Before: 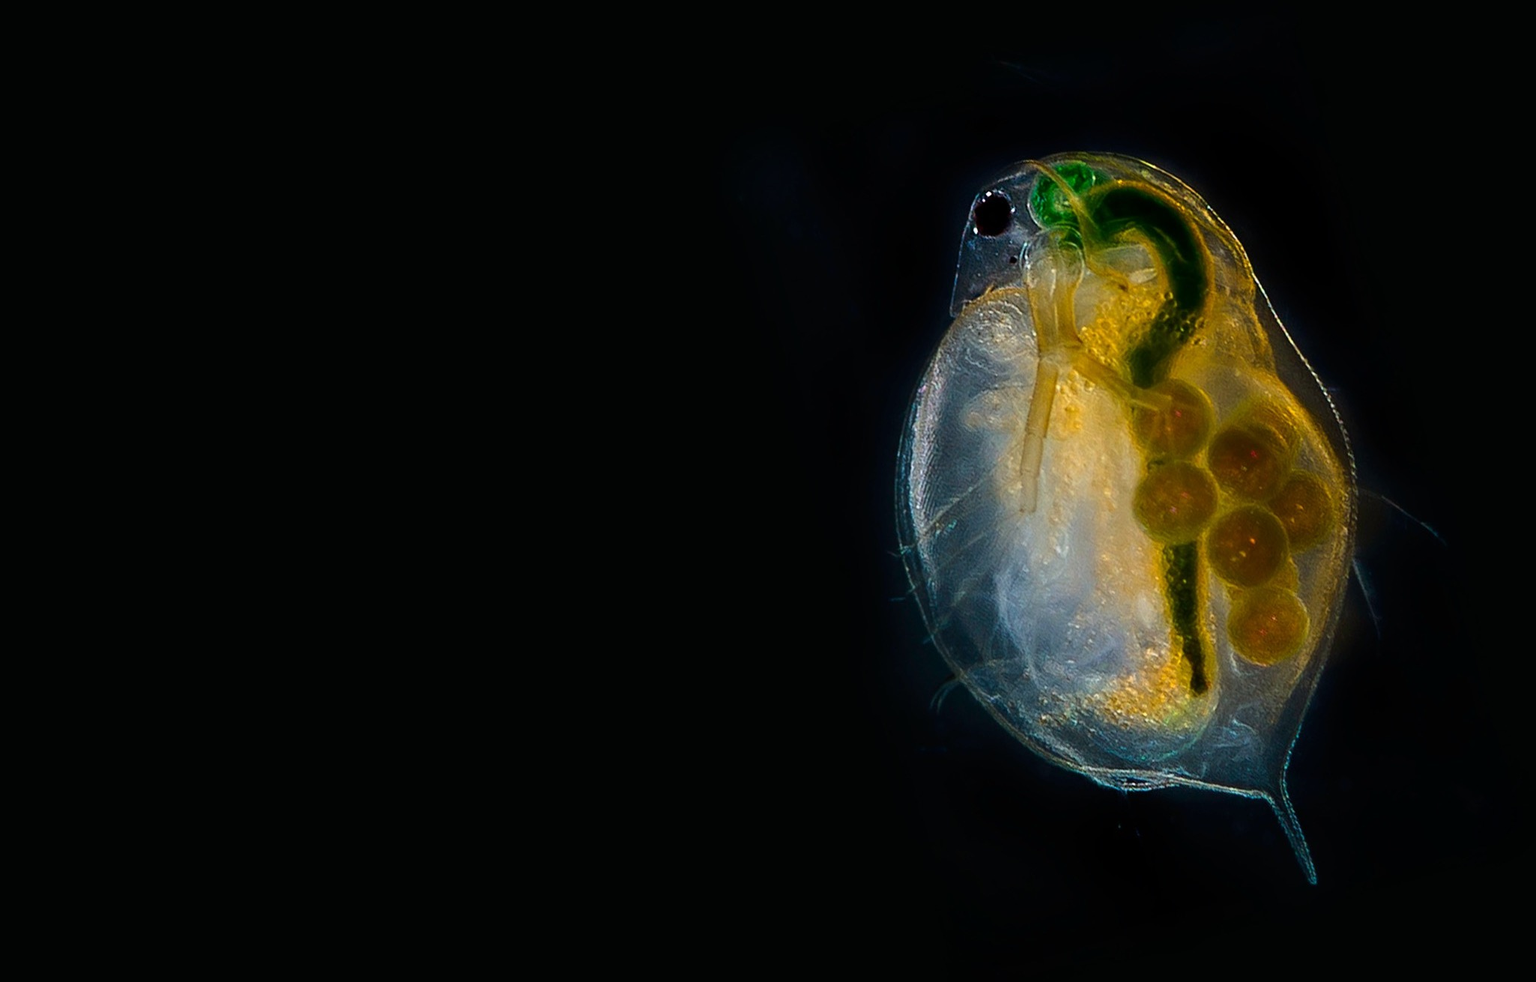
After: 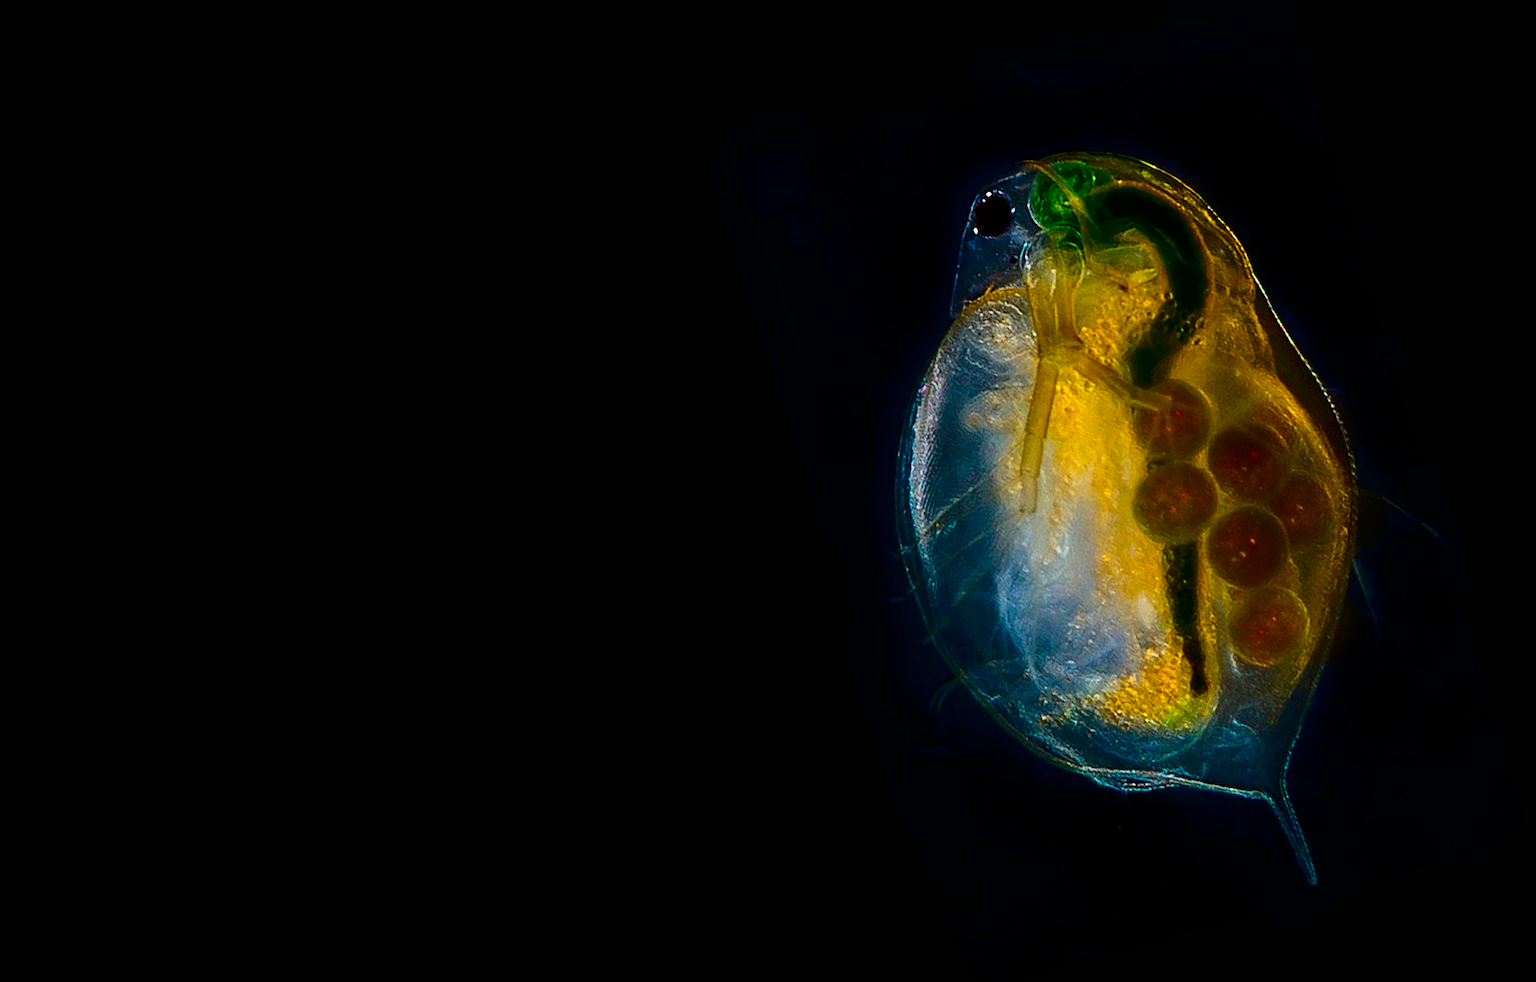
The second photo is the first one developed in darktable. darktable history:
vignetting: fall-off start 92.6%, brightness -0.52, saturation -0.51, center (-0.012, 0)
color balance rgb: linear chroma grading › global chroma 15%, perceptual saturation grading › global saturation 30%
contrast brightness saturation: contrast 0.21, brightness -0.11, saturation 0.21
